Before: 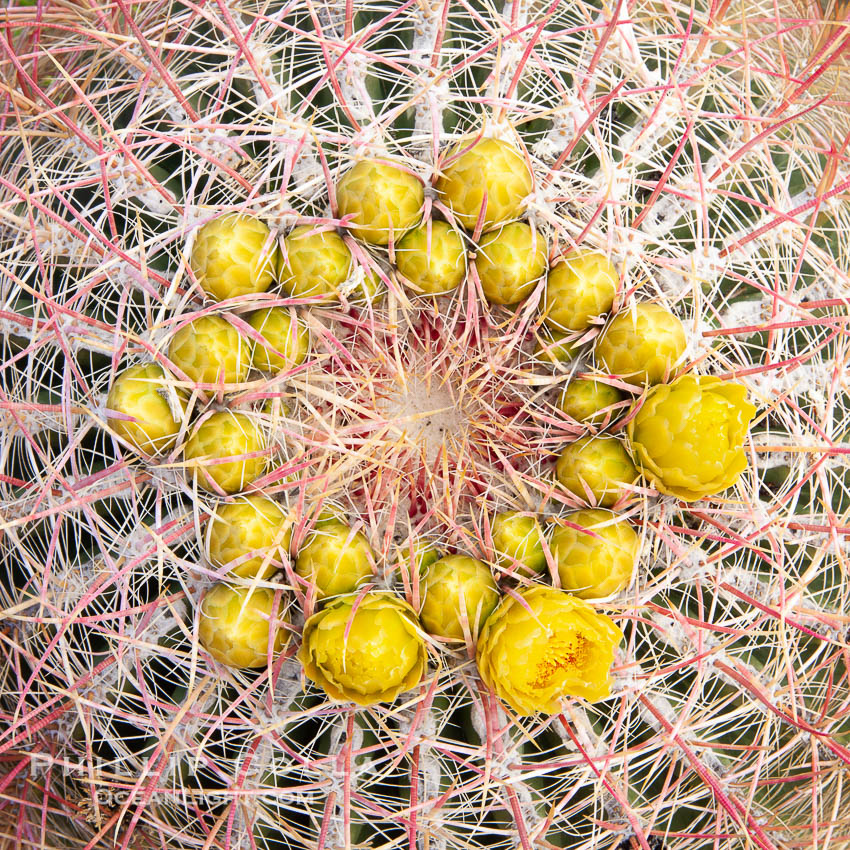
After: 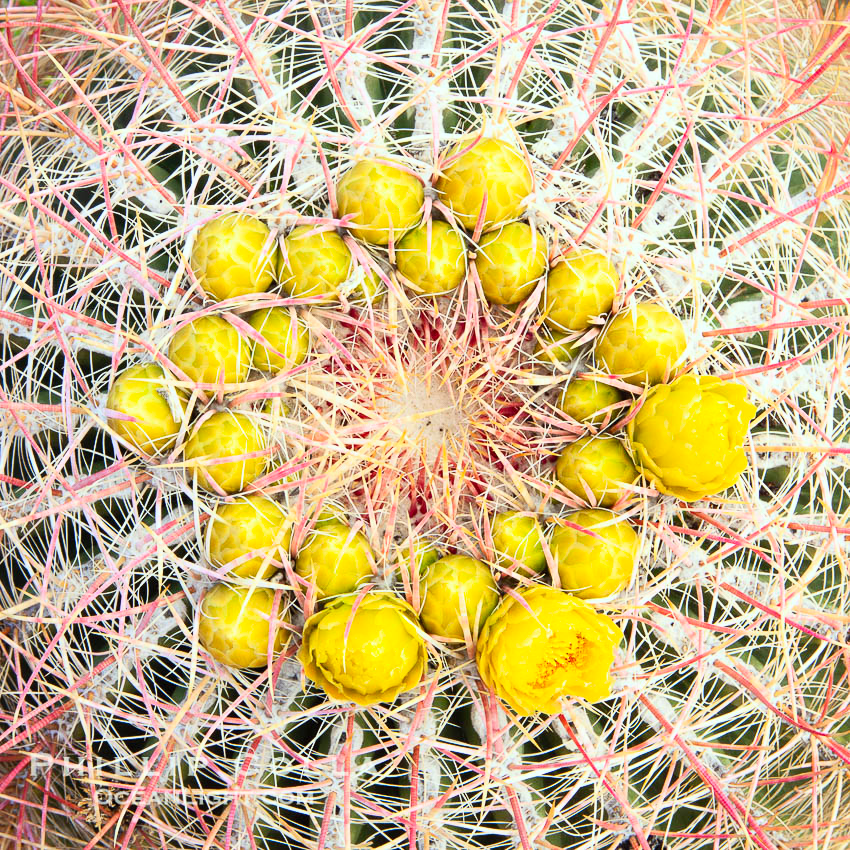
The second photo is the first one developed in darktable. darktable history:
contrast brightness saturation: contrast 0.2, brightness 0.16, saturation 0.22
color correction: highlights a* -6.69, highlights b* 0.49
